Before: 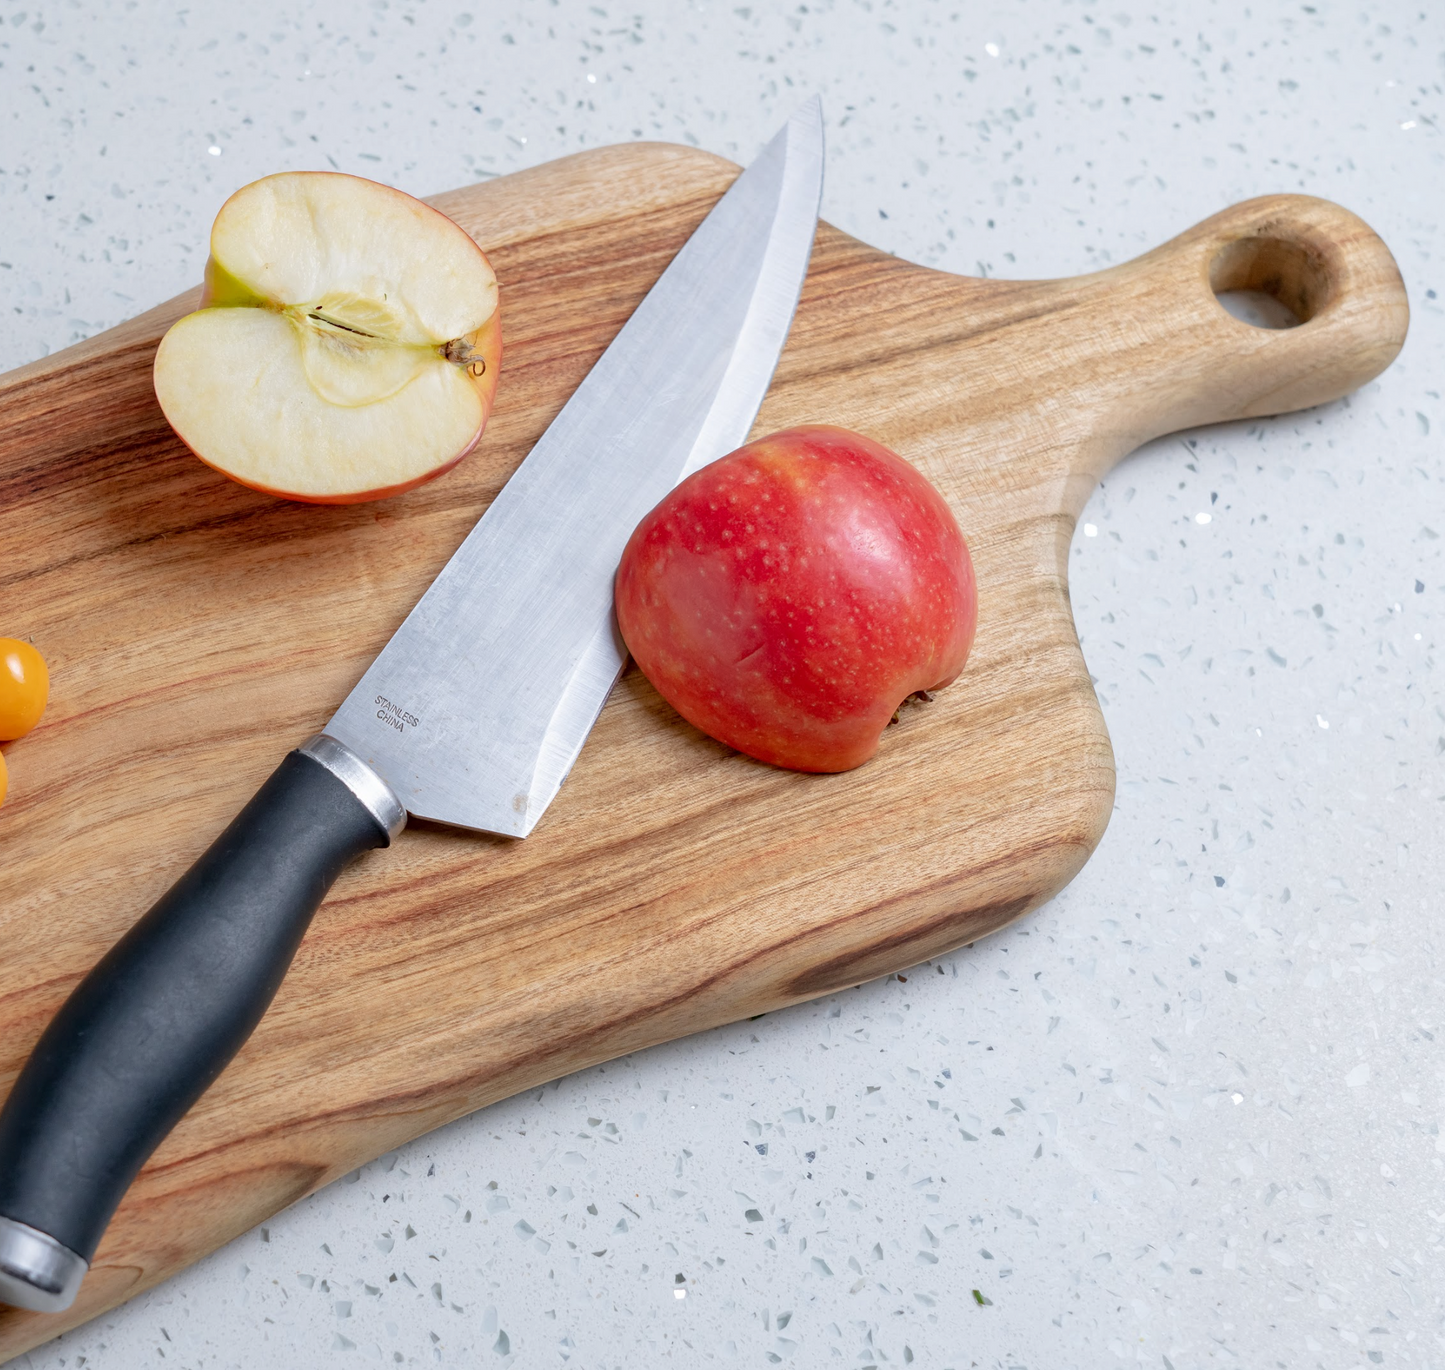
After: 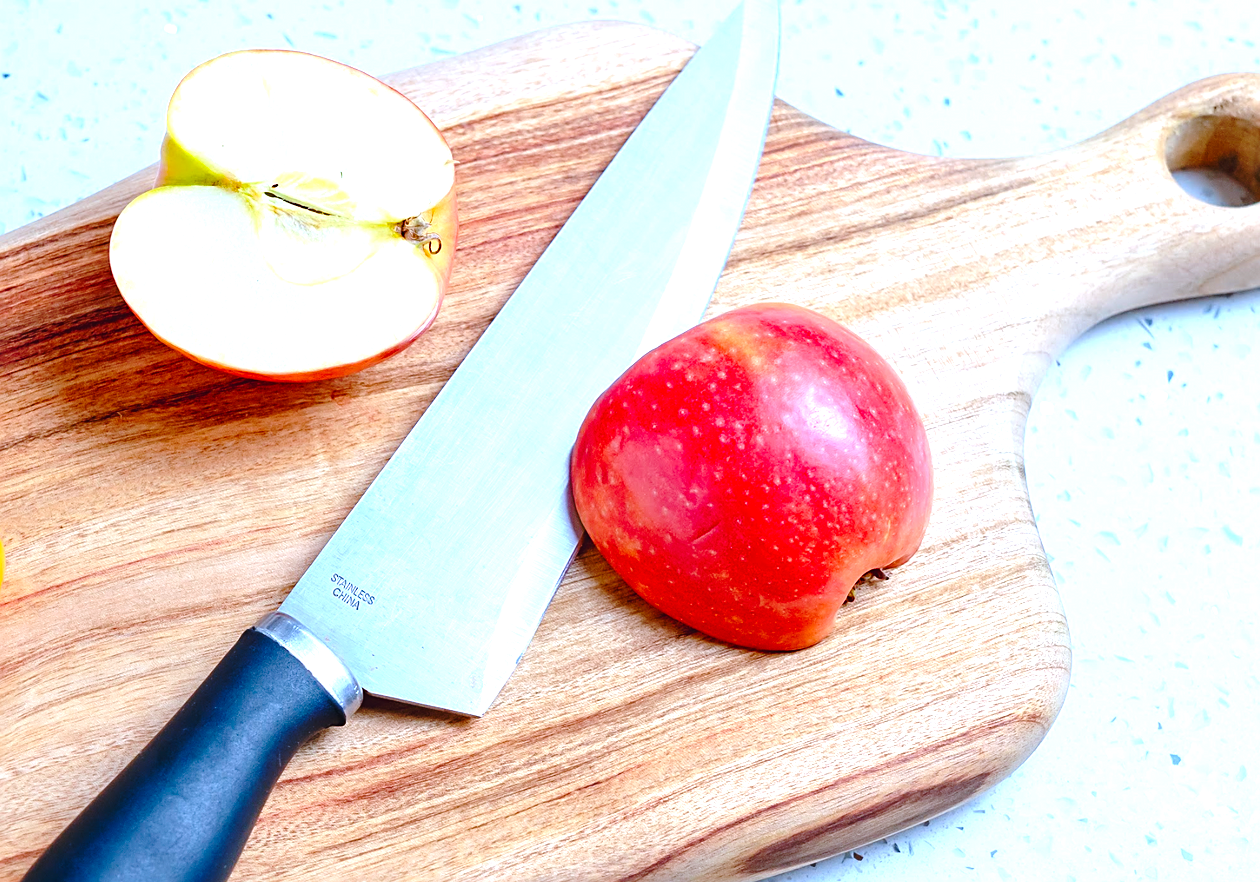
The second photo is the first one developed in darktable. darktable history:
exposure: black level correction -0.005, exposure 1.003 EV, compensate highlight preservation false
crop: left 3.104%, top 8.932%, right 9.657%, bottom 26.633%
base curve: curves: ch0 [(0, 0) (0.073, 0.04) (0.157, 0.139) (0.492, 0.492) (0.758, 0.758) (1, 1)], exposure shift 0.01, preserve colors none
sharpen: on, module defaults
color balance rgb: linear chroma grading › shadows -9.675%, linear chroma grading › global chroma 19.974%, perceptual saturation grading › global saturation 20.242%, perceptual saturation grading › highlights -19.979%, perceptual saturation grading › shadows 29.749%, global vibrance 9.573%
color calibration: gray › normalize channels true, illuminant custom, x 0.388, y 0.387, temperature 3817.72 K, gamut compression 0.014
